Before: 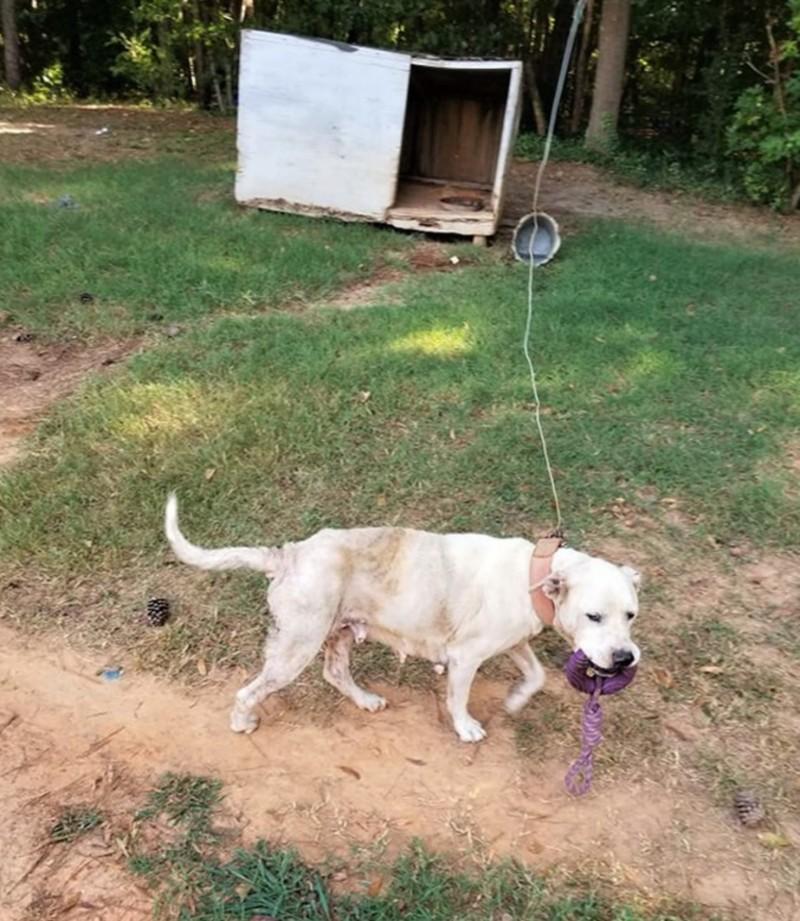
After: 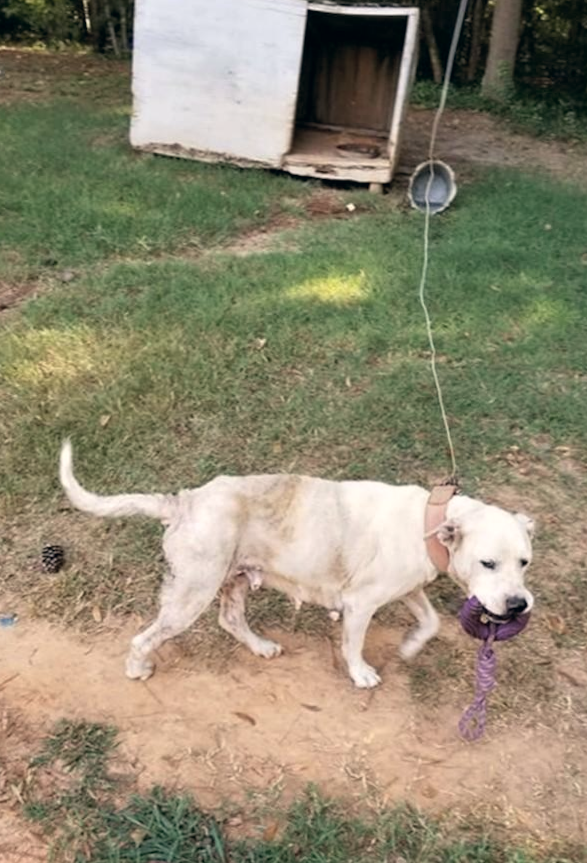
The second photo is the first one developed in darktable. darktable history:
color correction: highlights a* 2.75, highlights b* 5, shadows a* -2.04, shadows b* -4.84, saturation 0.8
crop and rotate: left 13.15%, top 5.251%, right 12.609%
color balance: mode lift, gamma, gain (sRGB), lift [1, 0.99, 1.01, 0.992], gamma [1, 1.037, 0.974, 0.963]
rotate and perspective: rotation 0.174°, lens shift (vertical) 0.013, lens shift (horizontal) 0.019, shear 0.001, automatic cropping original format, crop left 0.007, crop right 0.991, crop top 0.016, crop bottom 0.997
